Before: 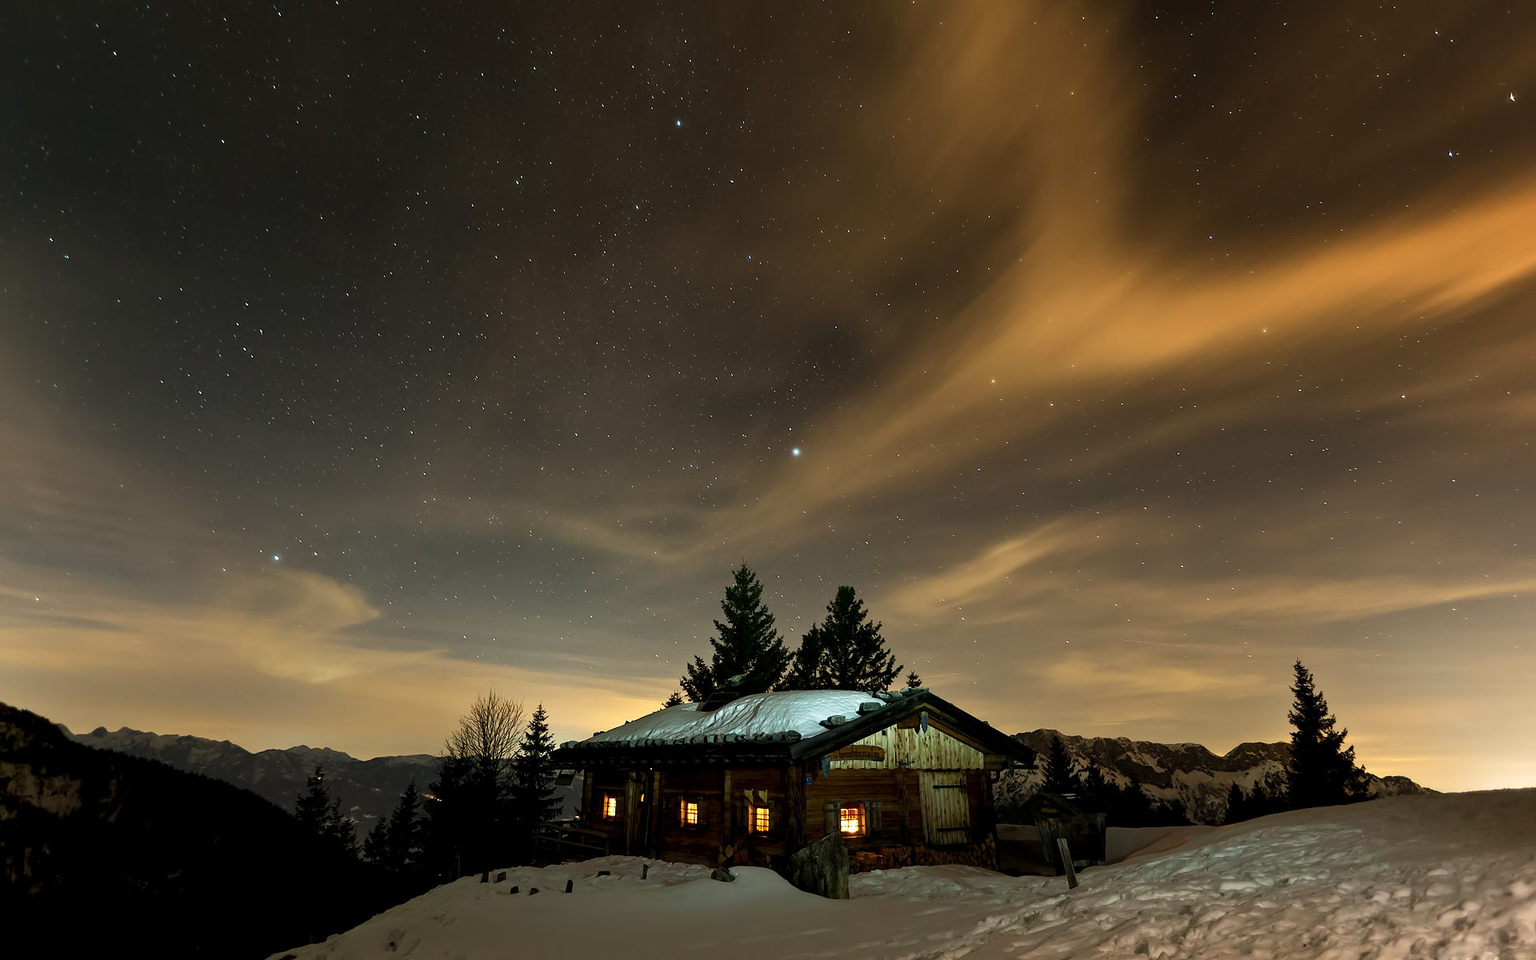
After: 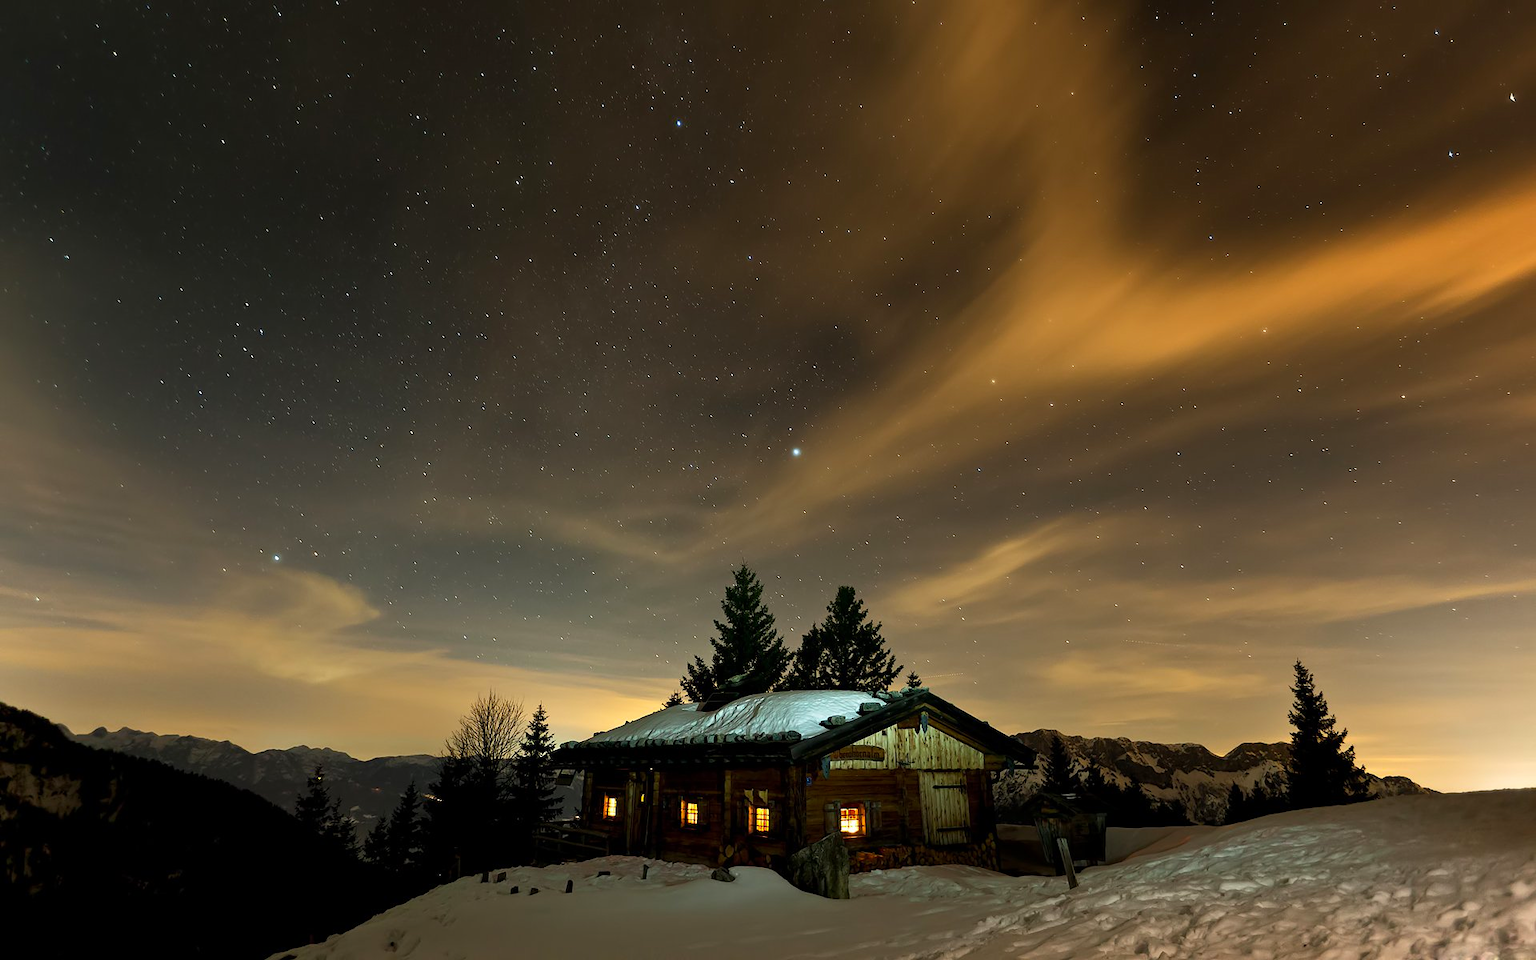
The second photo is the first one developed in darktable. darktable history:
contrast brightness saturation: saturation 0.134
